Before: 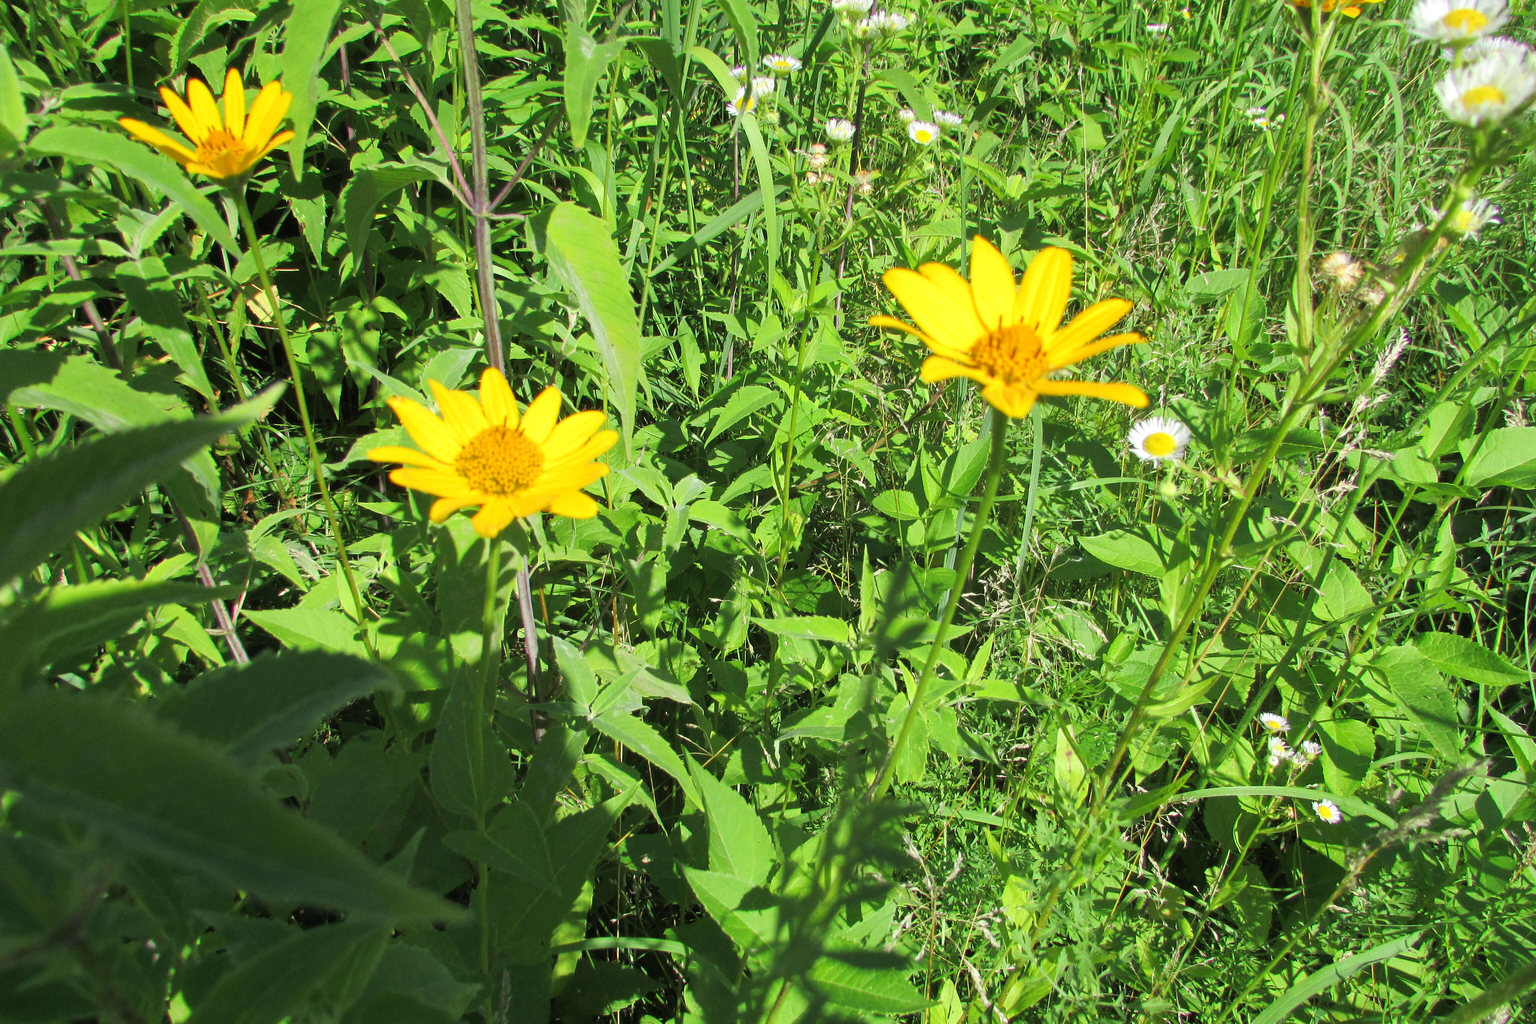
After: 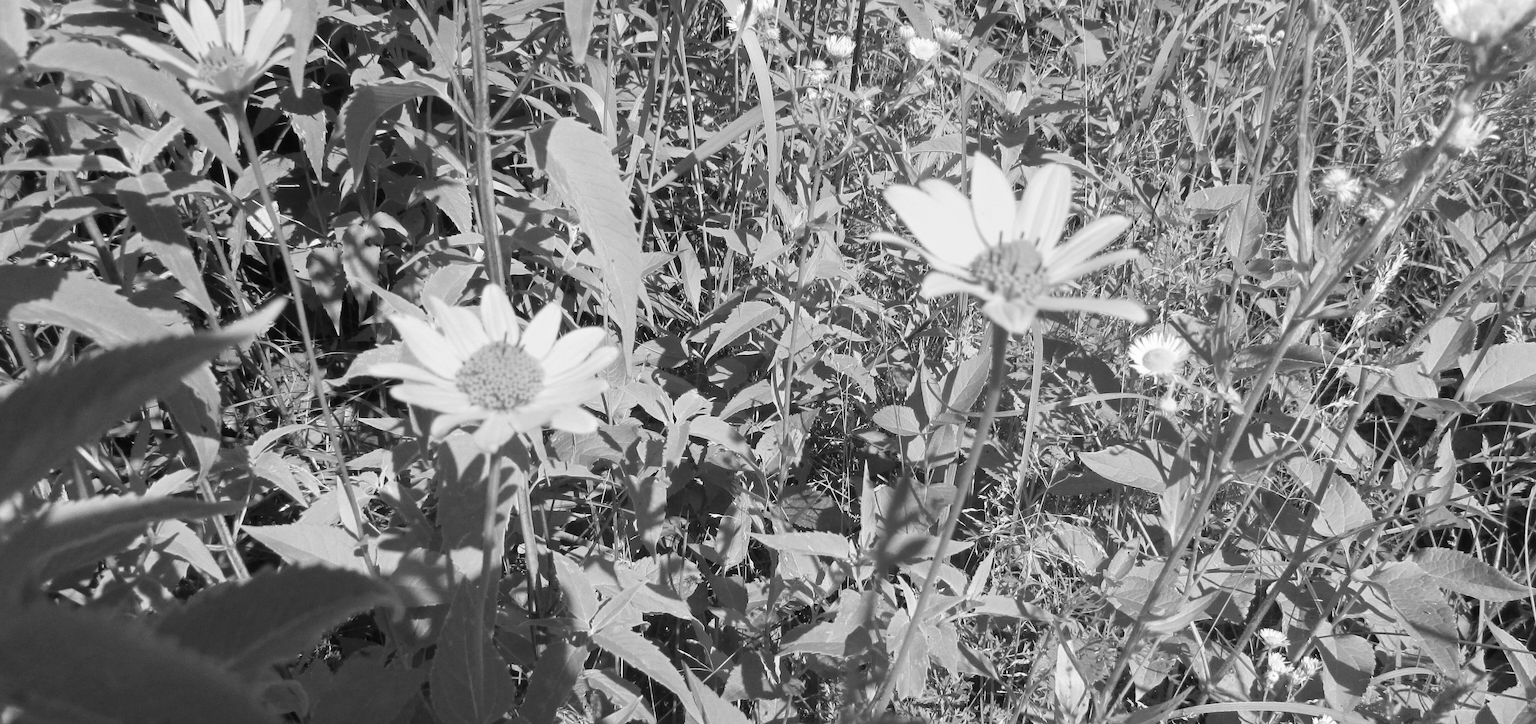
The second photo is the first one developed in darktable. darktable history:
monochrome: on, module defaults
crop and rotate: top 8.293%, bottom 20.996%
